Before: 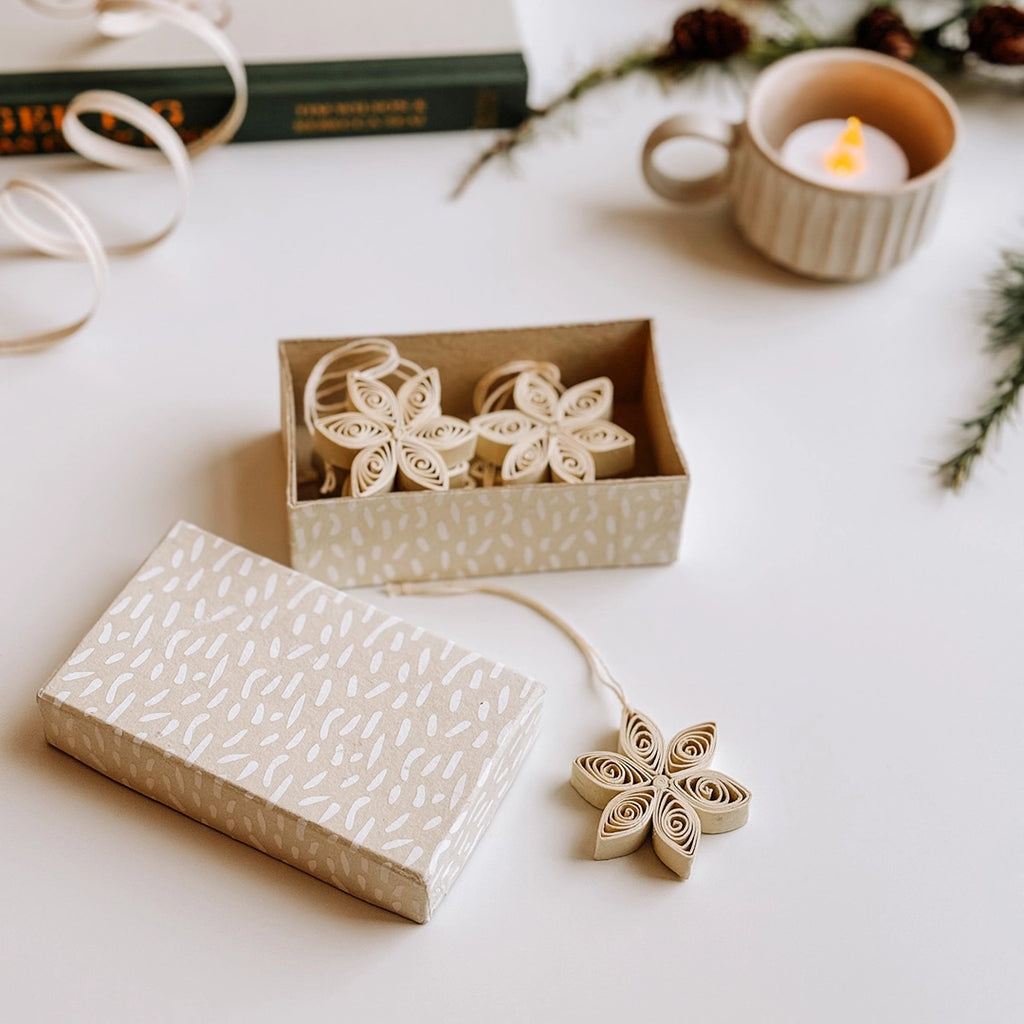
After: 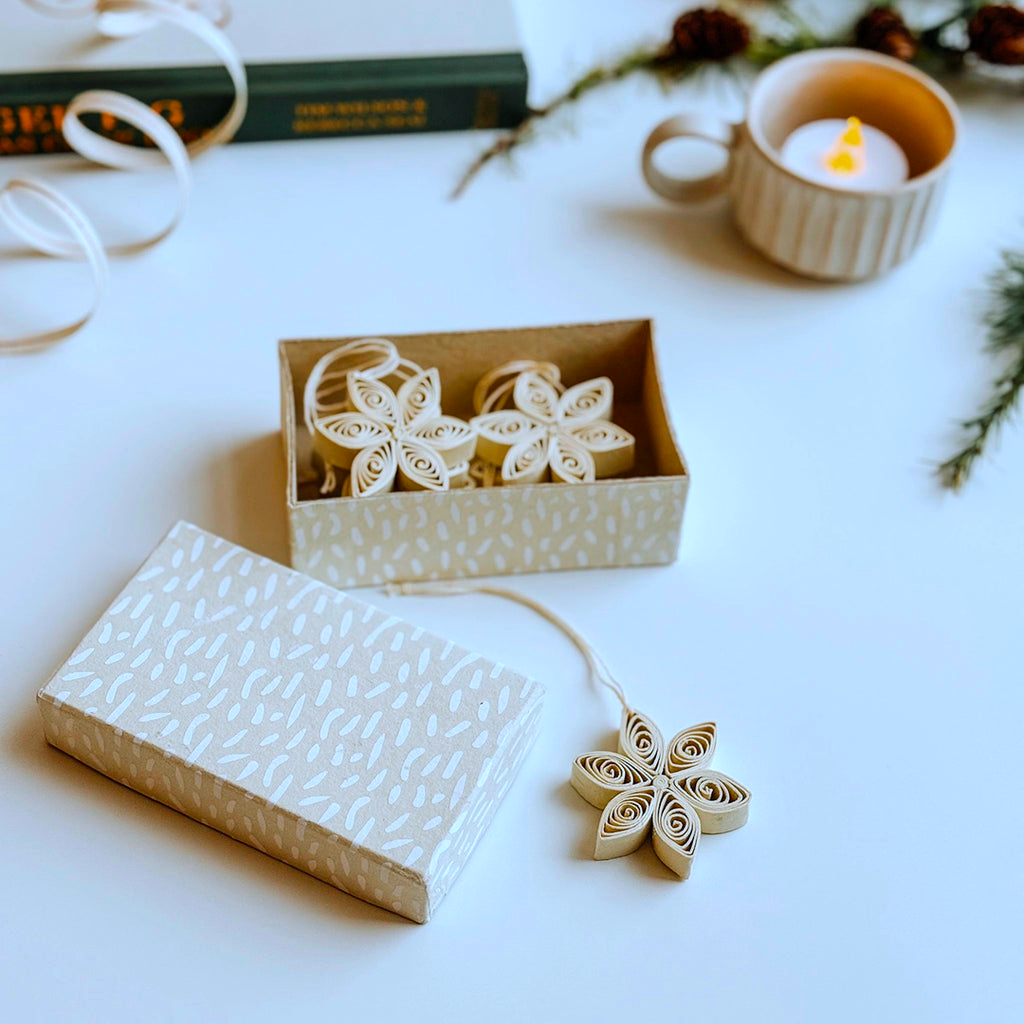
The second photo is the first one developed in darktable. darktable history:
color balance rgb: perceptual saturation grading › global saturation 30.187%, global vibrance 19.618%
color calibration: illuminant Planckian (black body), x 0.378, y 0.374, temperature 4042.63 K
